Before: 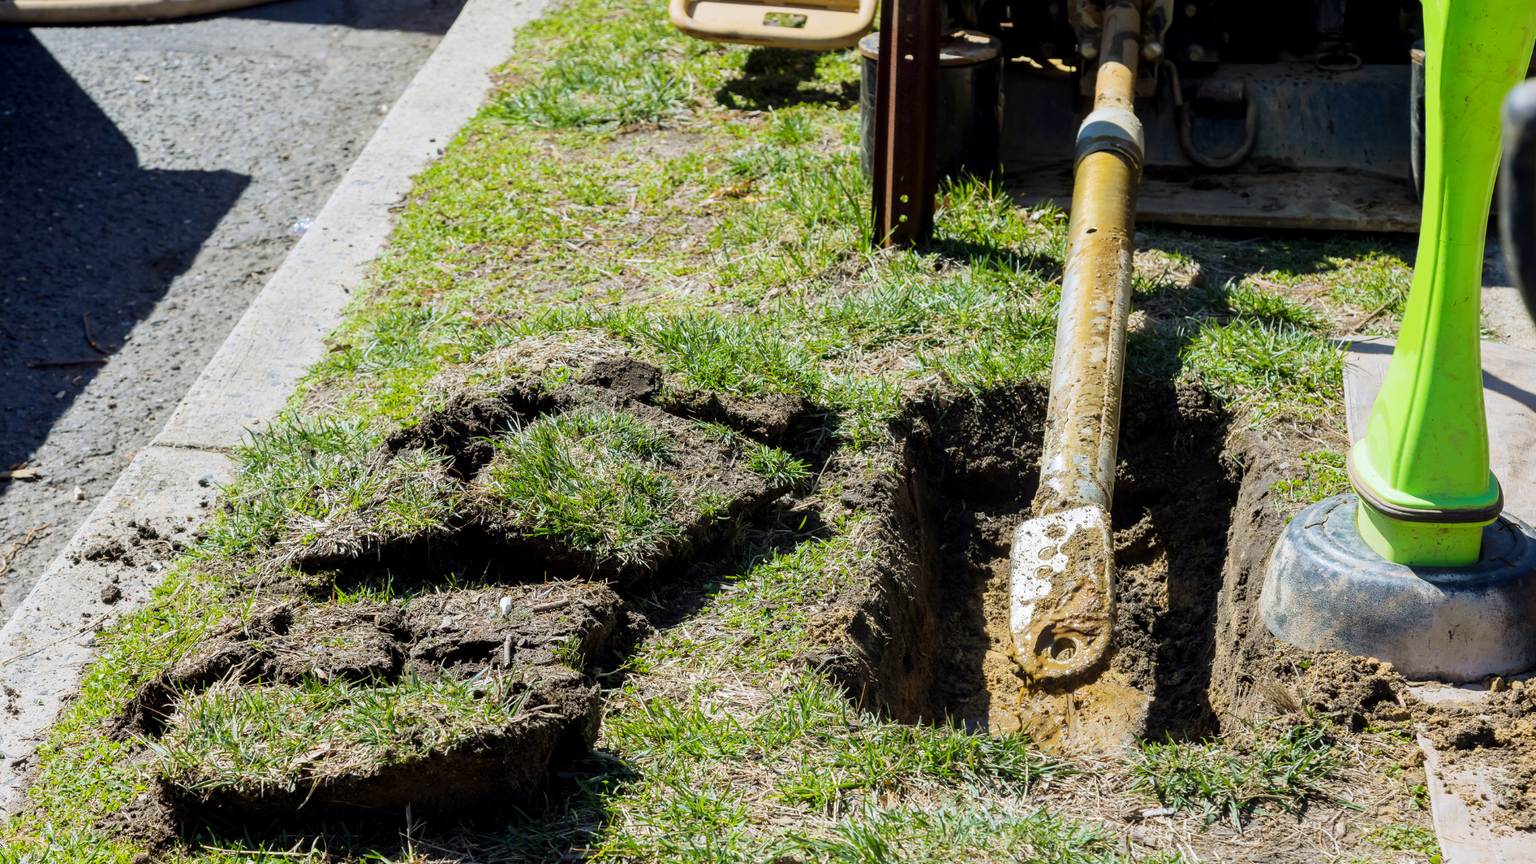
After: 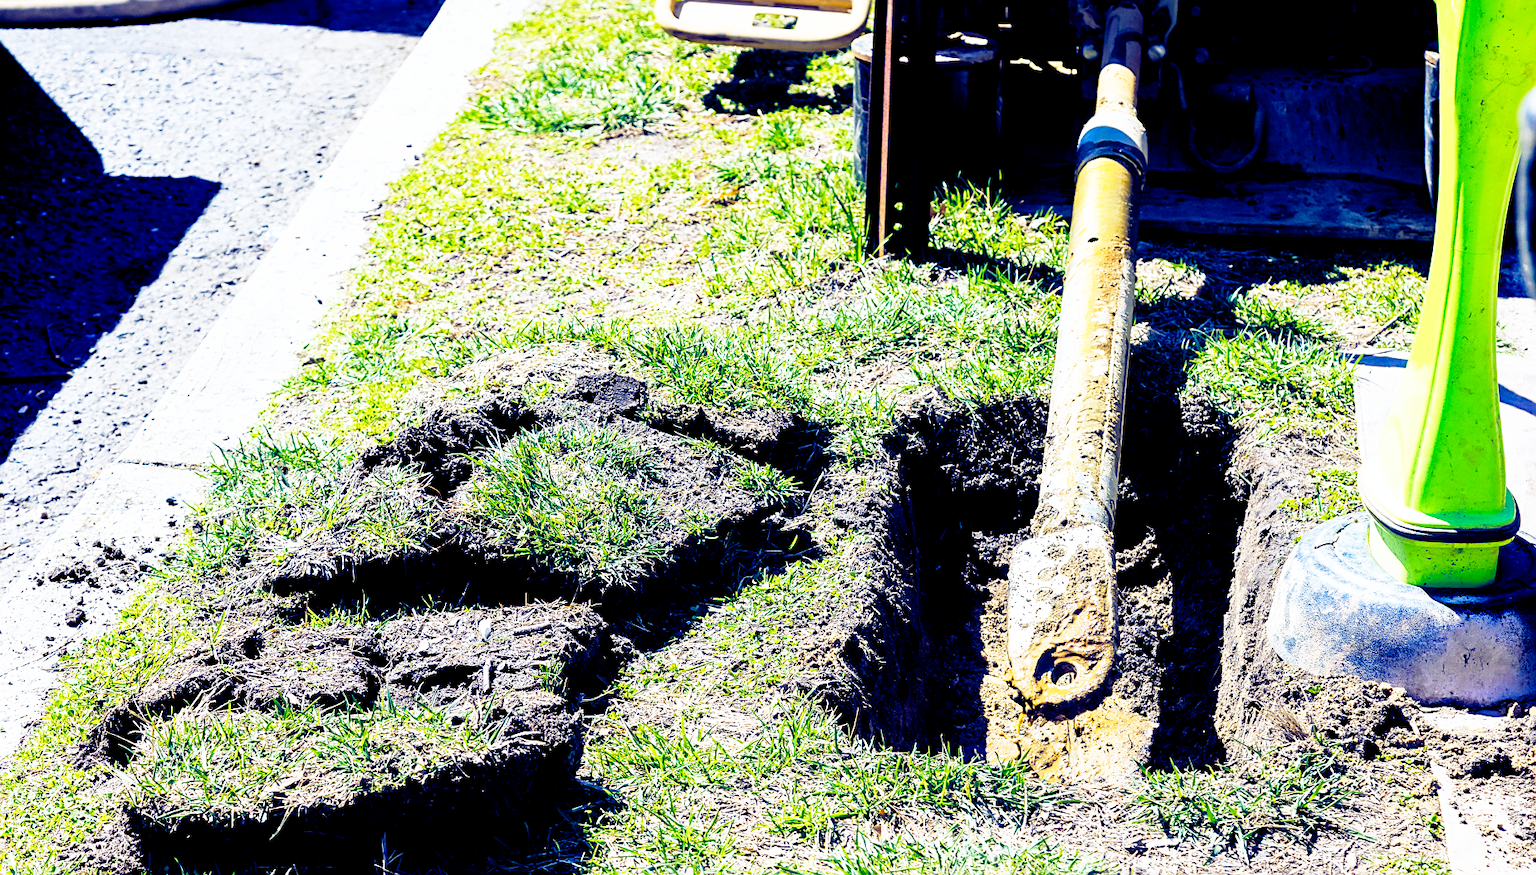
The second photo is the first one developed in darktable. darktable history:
color balance rgb: shadows lift › luminance -41.13%, shadows lift › chroma 14.13%, shadows lift › hue 260°, power › luminance -3.76%, power › chroma 0.56%, power › hue 40.37°, highlights gain › luminance 16.81%, highlights gain › chroma 2.94%, highlights gain › hue 260°, global offset › luminance -0.29%, global offset › chroma 0.31%, global offset › hue 260°, perceptual saturation grading › global saturation 20%, perceptual saturation grading › highlights -13.92%, perceptual saturation grading › shadows 50%
base curve: curves: ch0 [(0, 0) (0.012, 0.01) (0.073, 0.168) (0.31, 0.711) (0.645, 0.957) (1, 1)], preserve colors none
sharpen: on, module defaults
crop and rotate: left 2.536%, right 1.107%, bottom 2.246%
